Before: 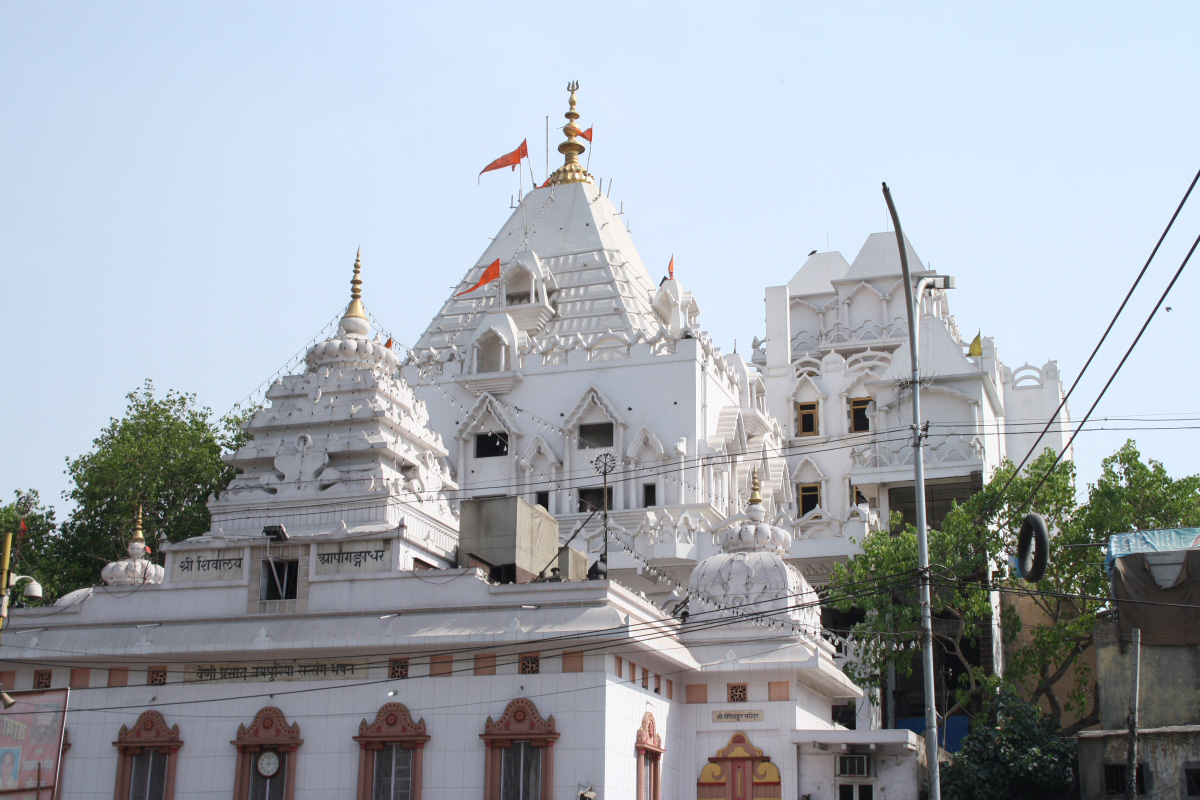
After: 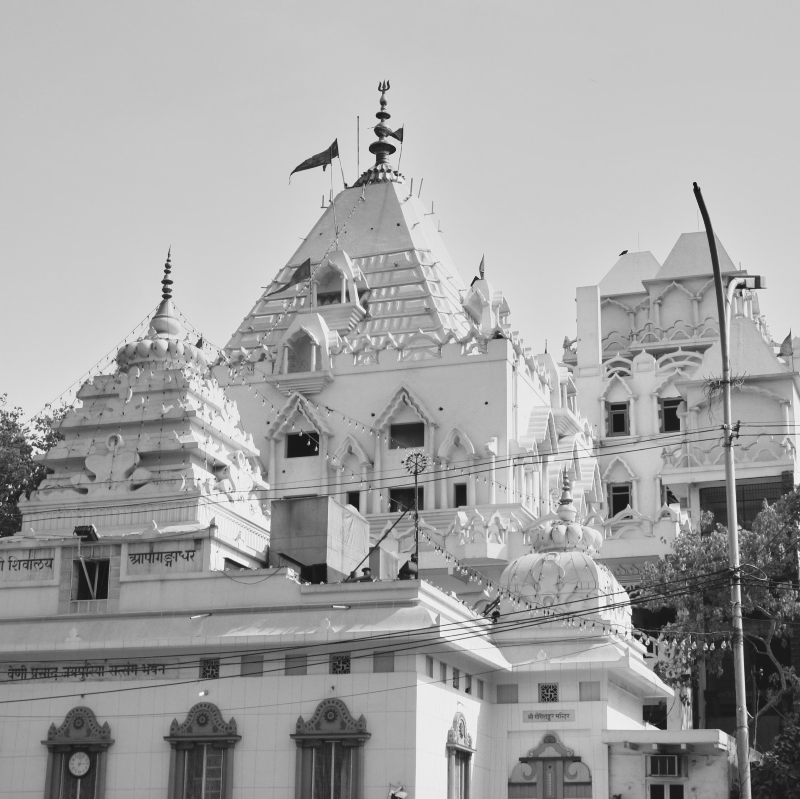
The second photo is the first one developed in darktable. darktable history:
white balance: red 0.871, blue 1.249
tone curve: curves: ch0 [(0, 0.021) (0.049, 0.044) (0.152, 0.14) (0.328, 0.377) (0.473, 0.543) (0.641, 0.705) (0.85, 0.894) (1, 0.969)]; ch1 [(0, 0) (0.302, 0.331) (0.427, 0.433) (0.472, 0.47) (0.502, 0.503) (0.527, 0.521) (0.564, 0.58) (0.614, 0.626) (0.677, 0.701) (0.859, 0.885) (1, 1)]; ch2 [(0, 0) (0.33, 0.301) (0.447, 0.44) (0.487, 0.496) (0.502, 0.516) (0.535, 0.563) (0.565, 0.593) (0.618, 0.628) (1, 1)], color space Lab, independent channels, preserve colors none
color balance rgb: perceptual saturation grading › global saturation 3.7%, global vibrance 5.56%, contrast 3.24%
exposure: black level correction -0.008, exposure 0.067 EV, compensate highlight preservation false
crop and rotate: left 15.754%, right 17.579%
shadows and highlights: shadows 25, highlights -48, soften with gaussian
monochrome: a -4.13, b 5.16, size 1
